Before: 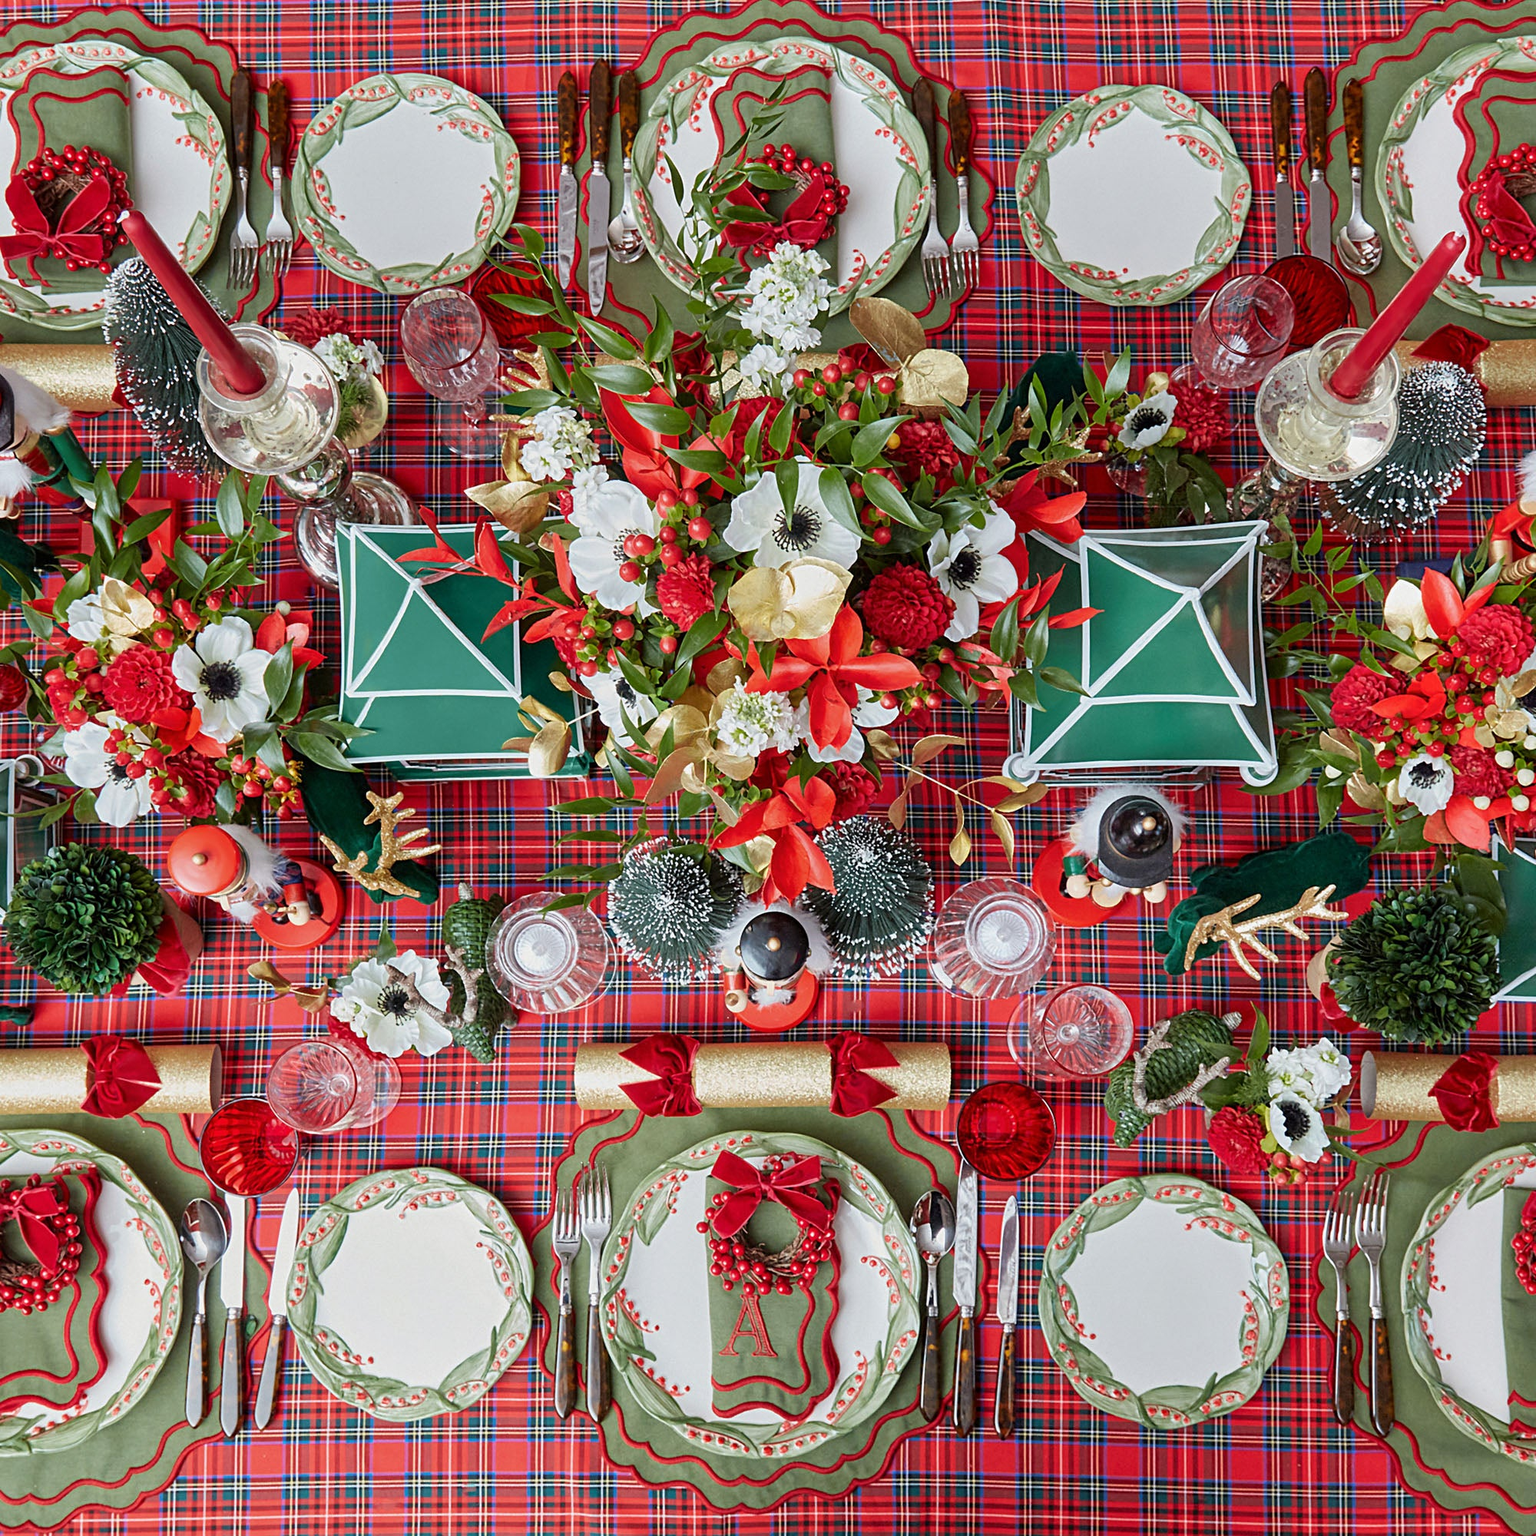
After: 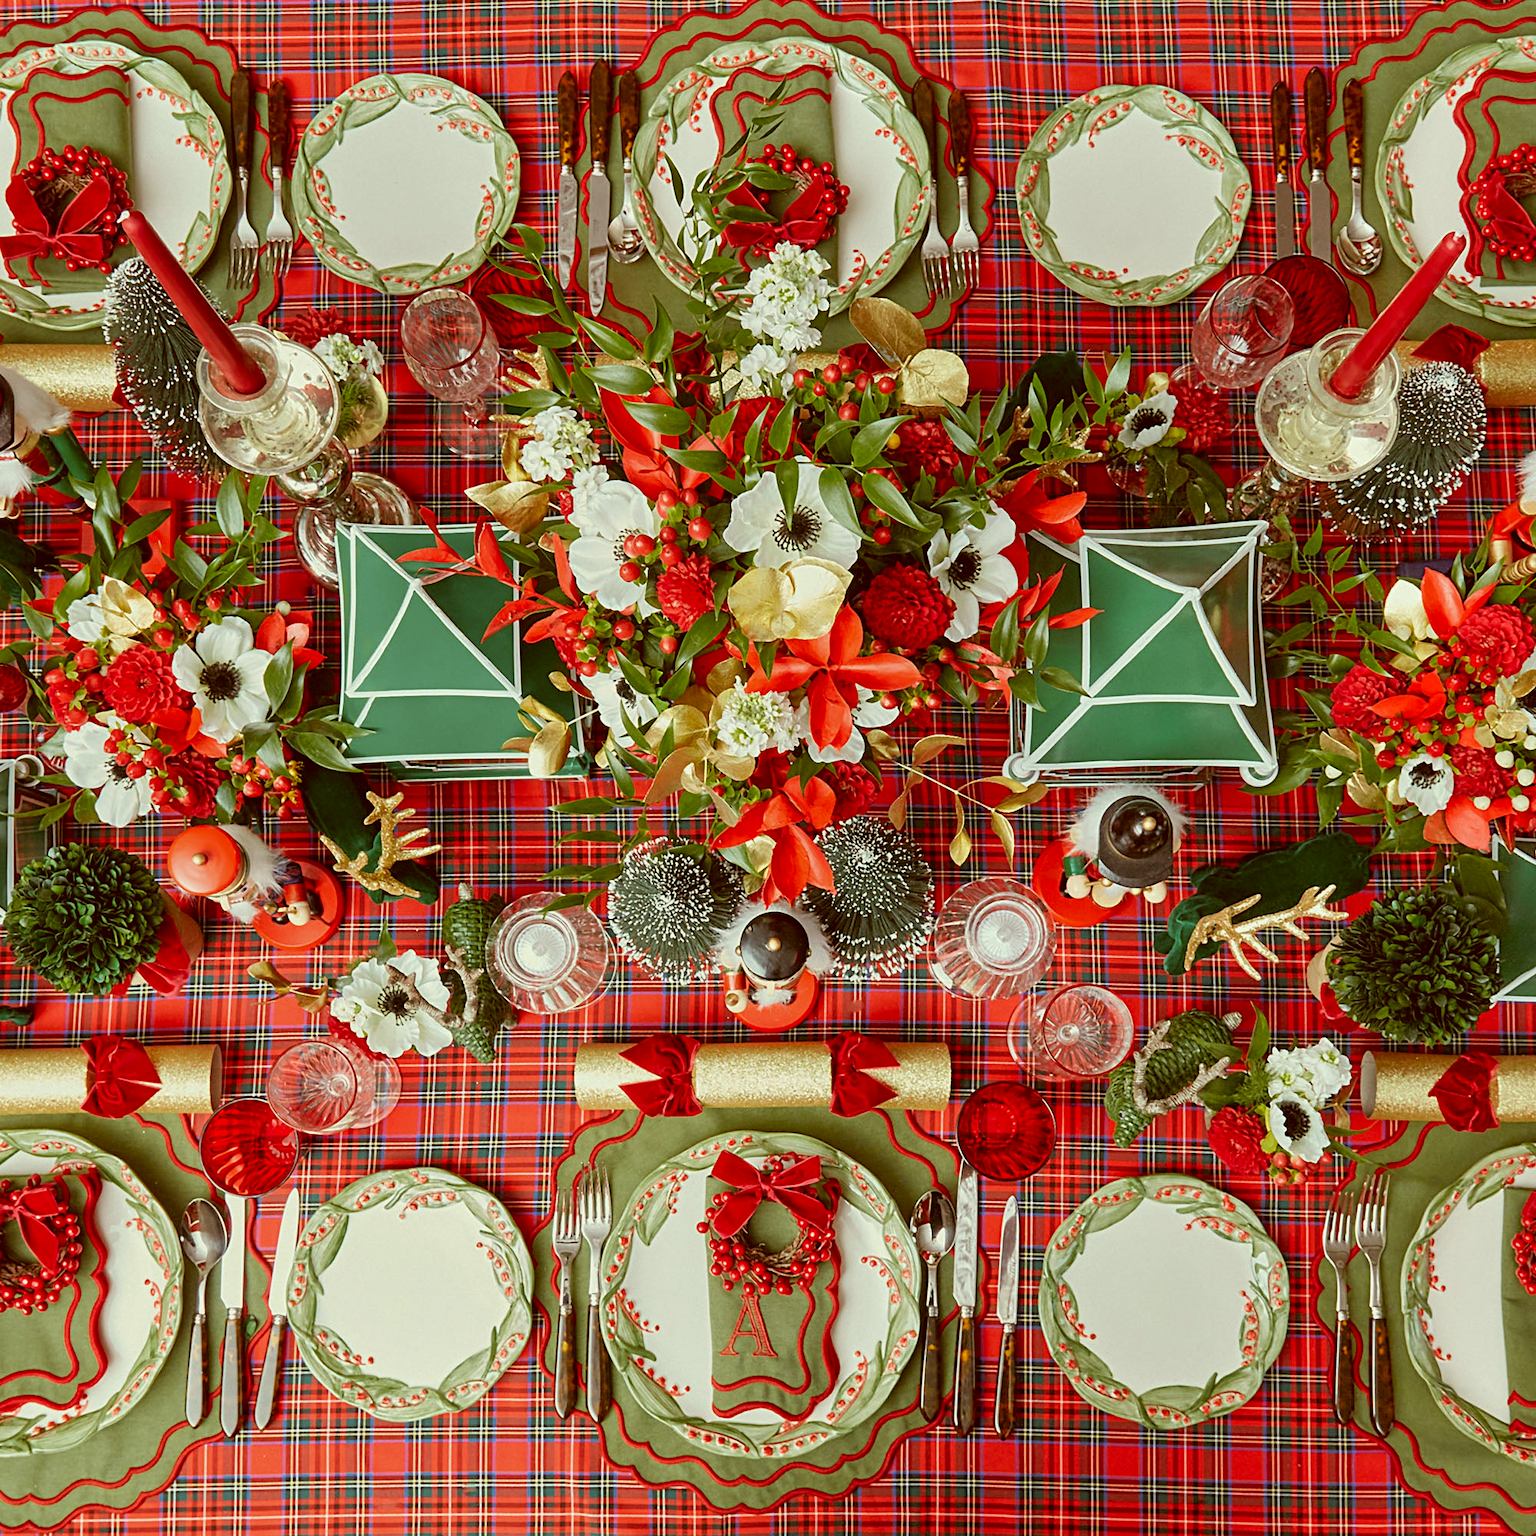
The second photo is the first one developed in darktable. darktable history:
color correction: highlights a* -6.31, highlights b* 9.57, shadows a* 10.47, shadows b* 23.9
